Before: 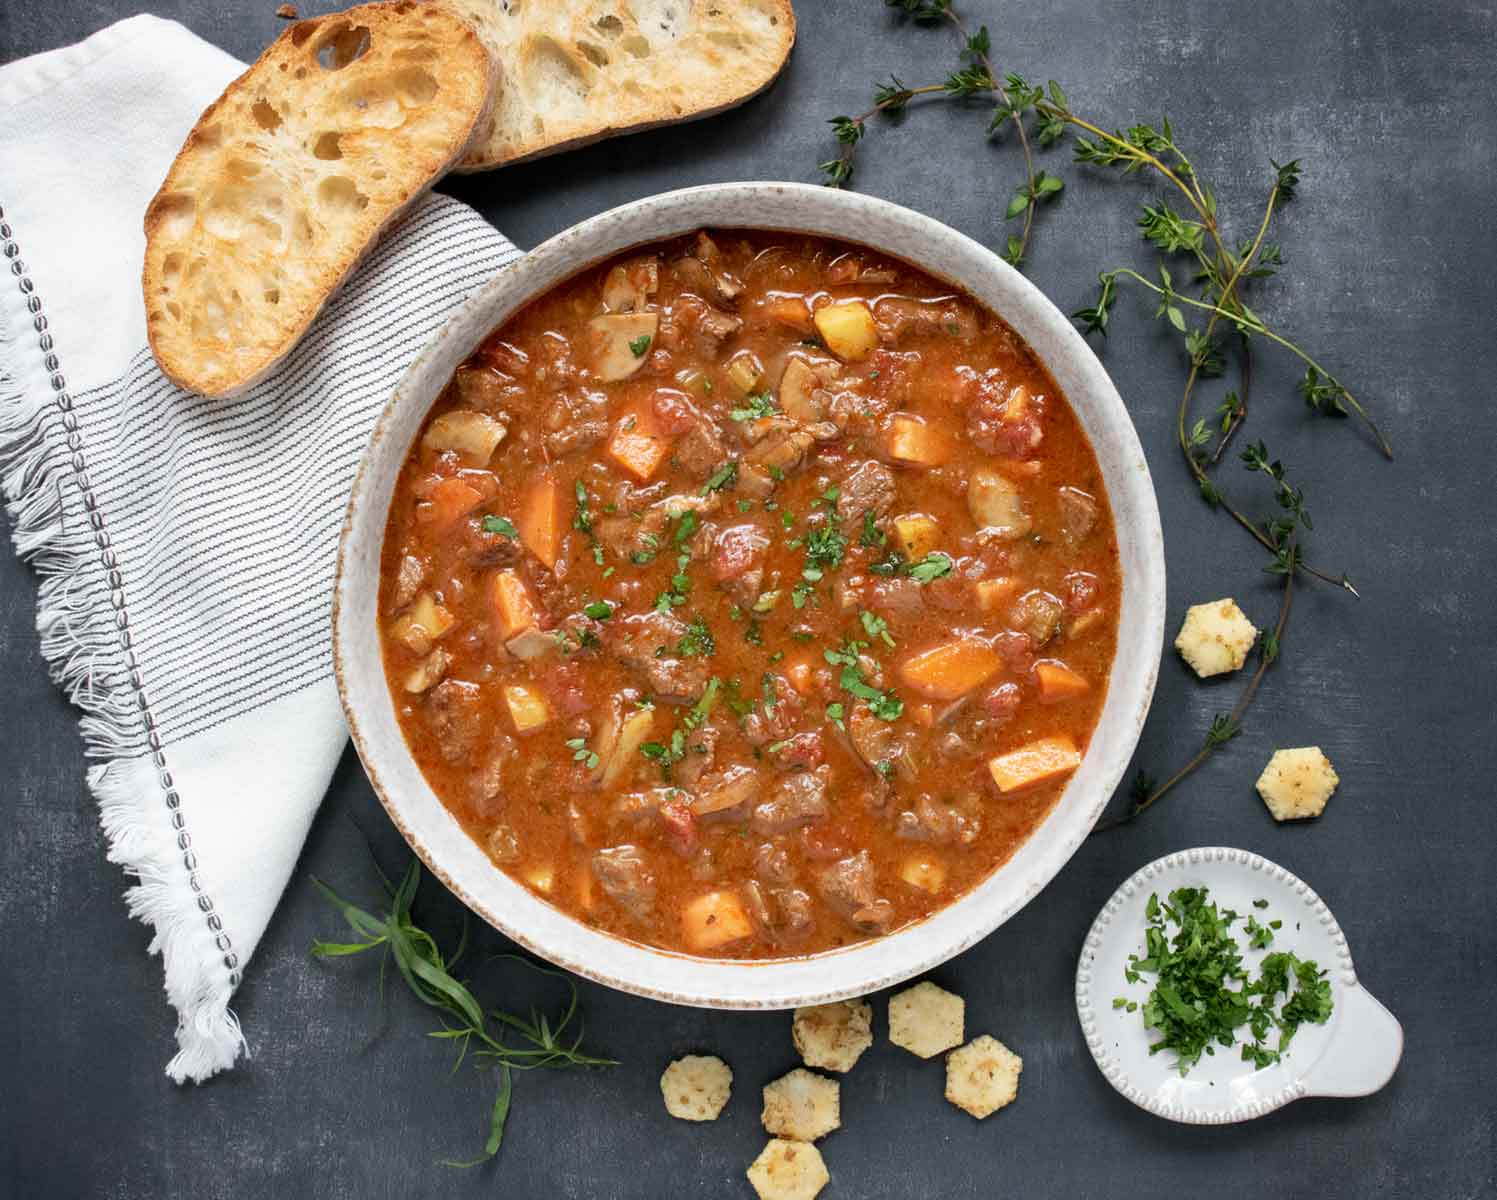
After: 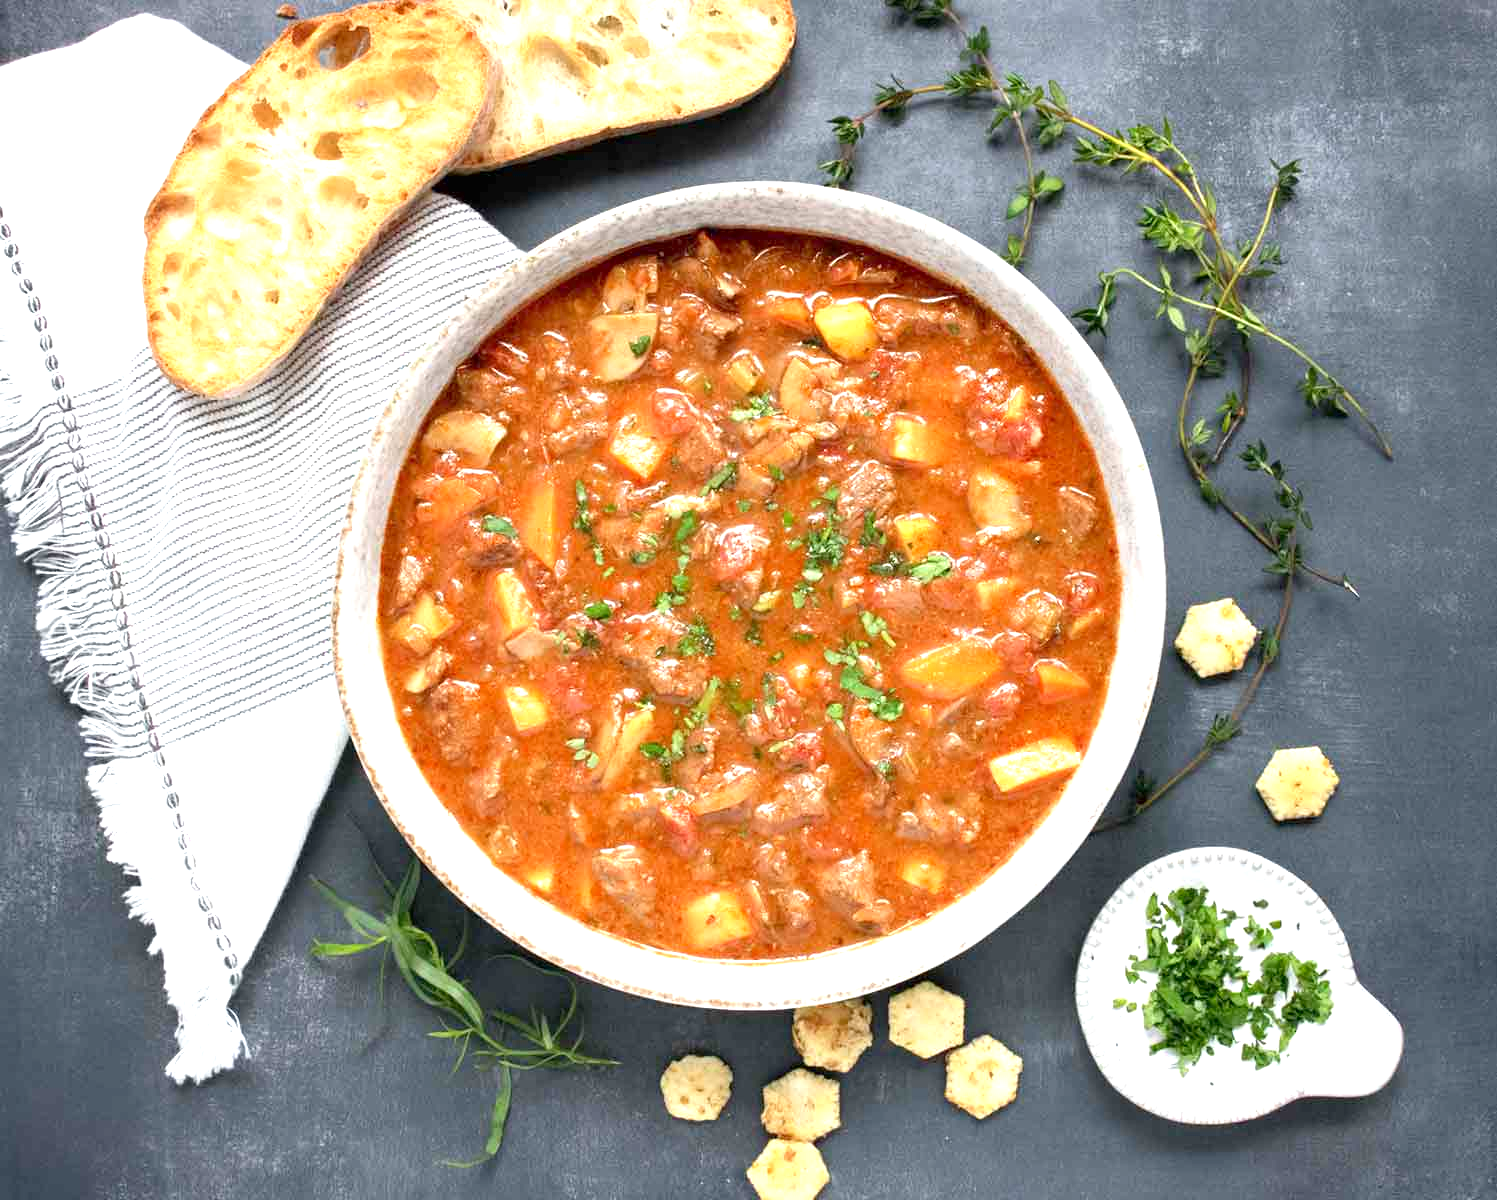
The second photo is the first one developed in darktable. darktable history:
exposure: exposure 1 EV, compensate highlight preservation false
levels: levels [0, 0.478, 1]
